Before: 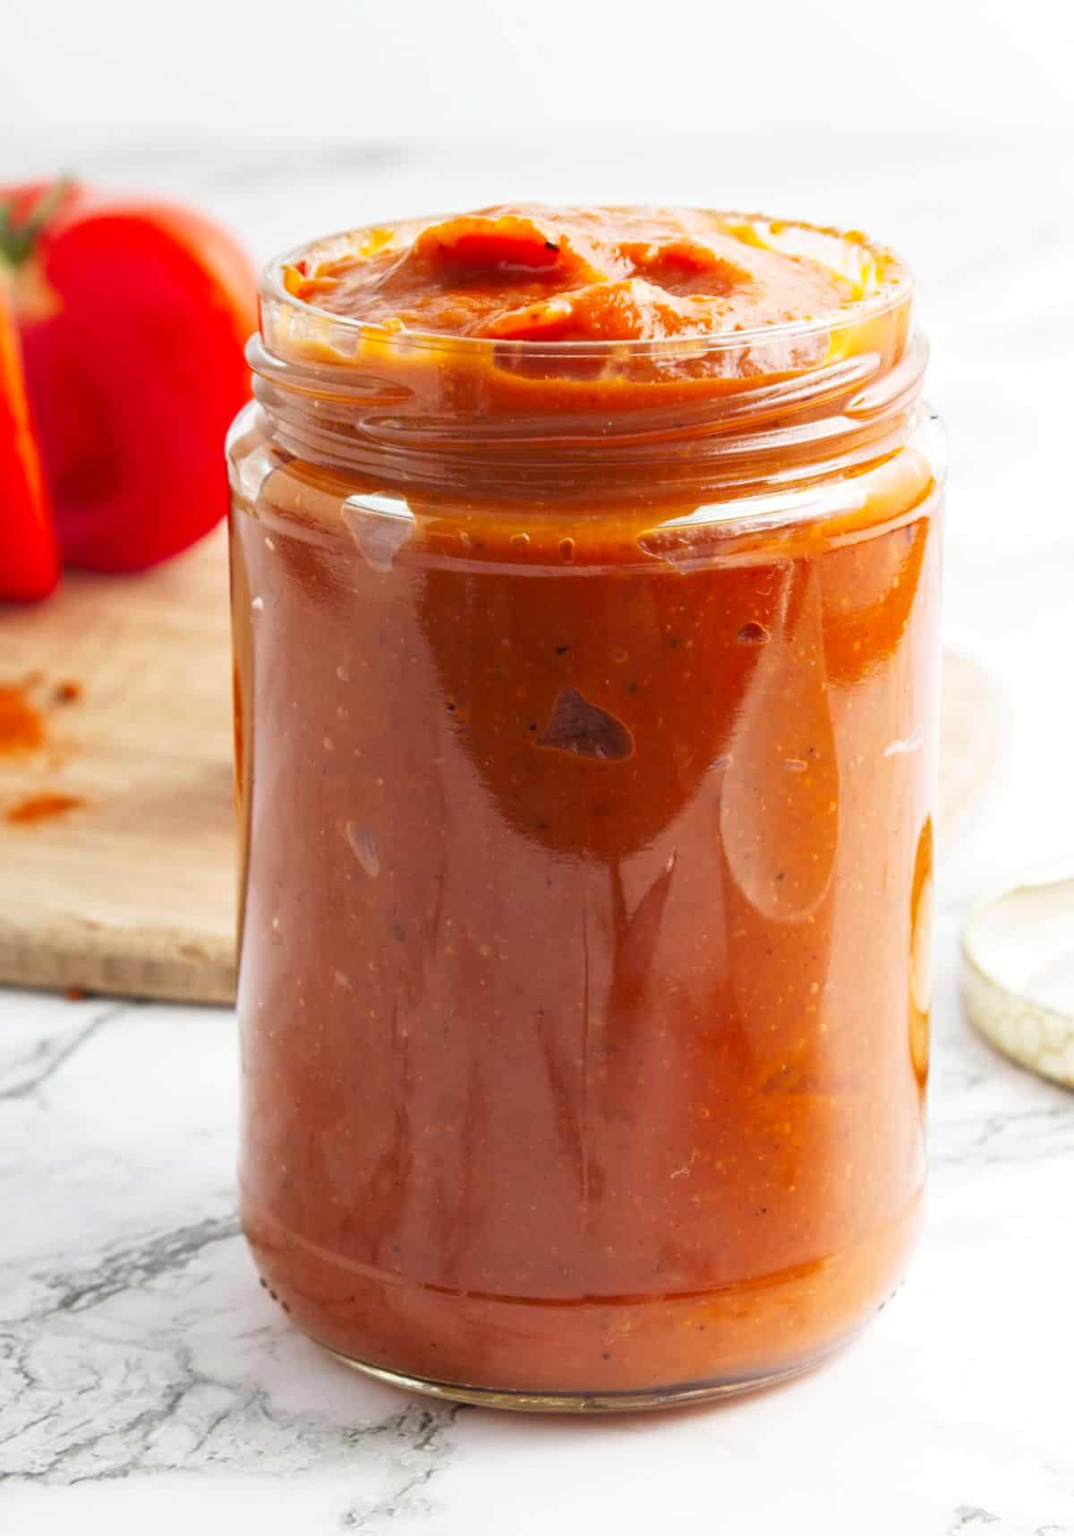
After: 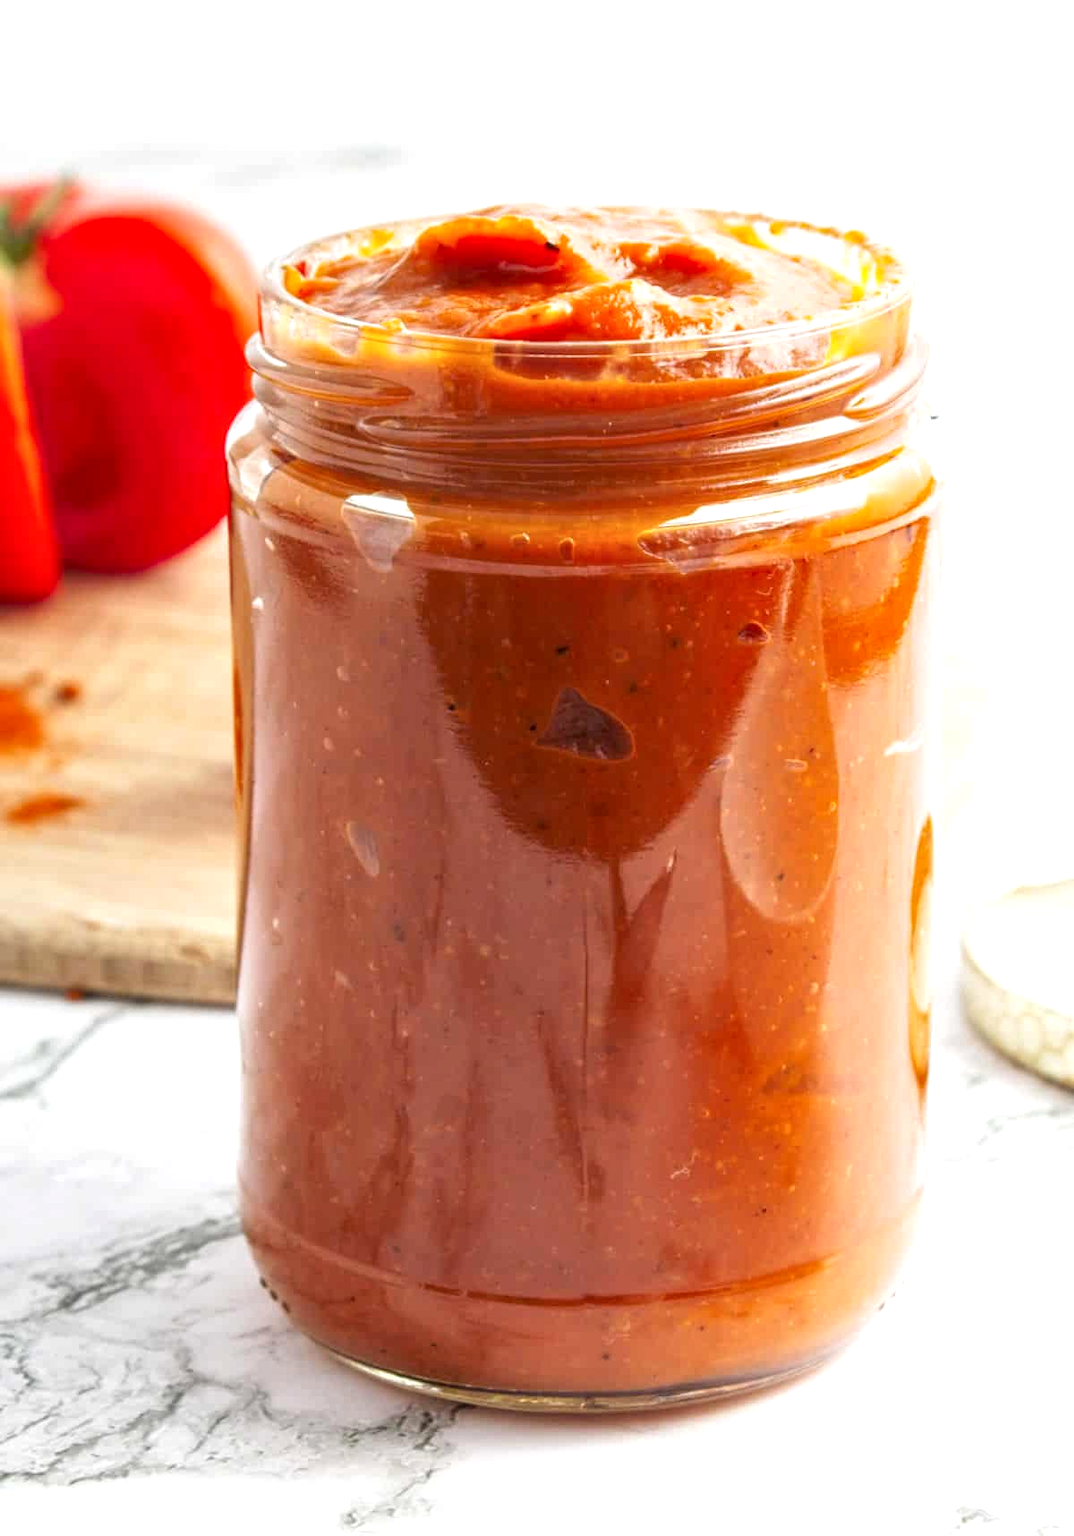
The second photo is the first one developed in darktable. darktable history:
exposure: exposure 0.246 EV, compensate highlight preservation false
local contrast: on, module defaults
